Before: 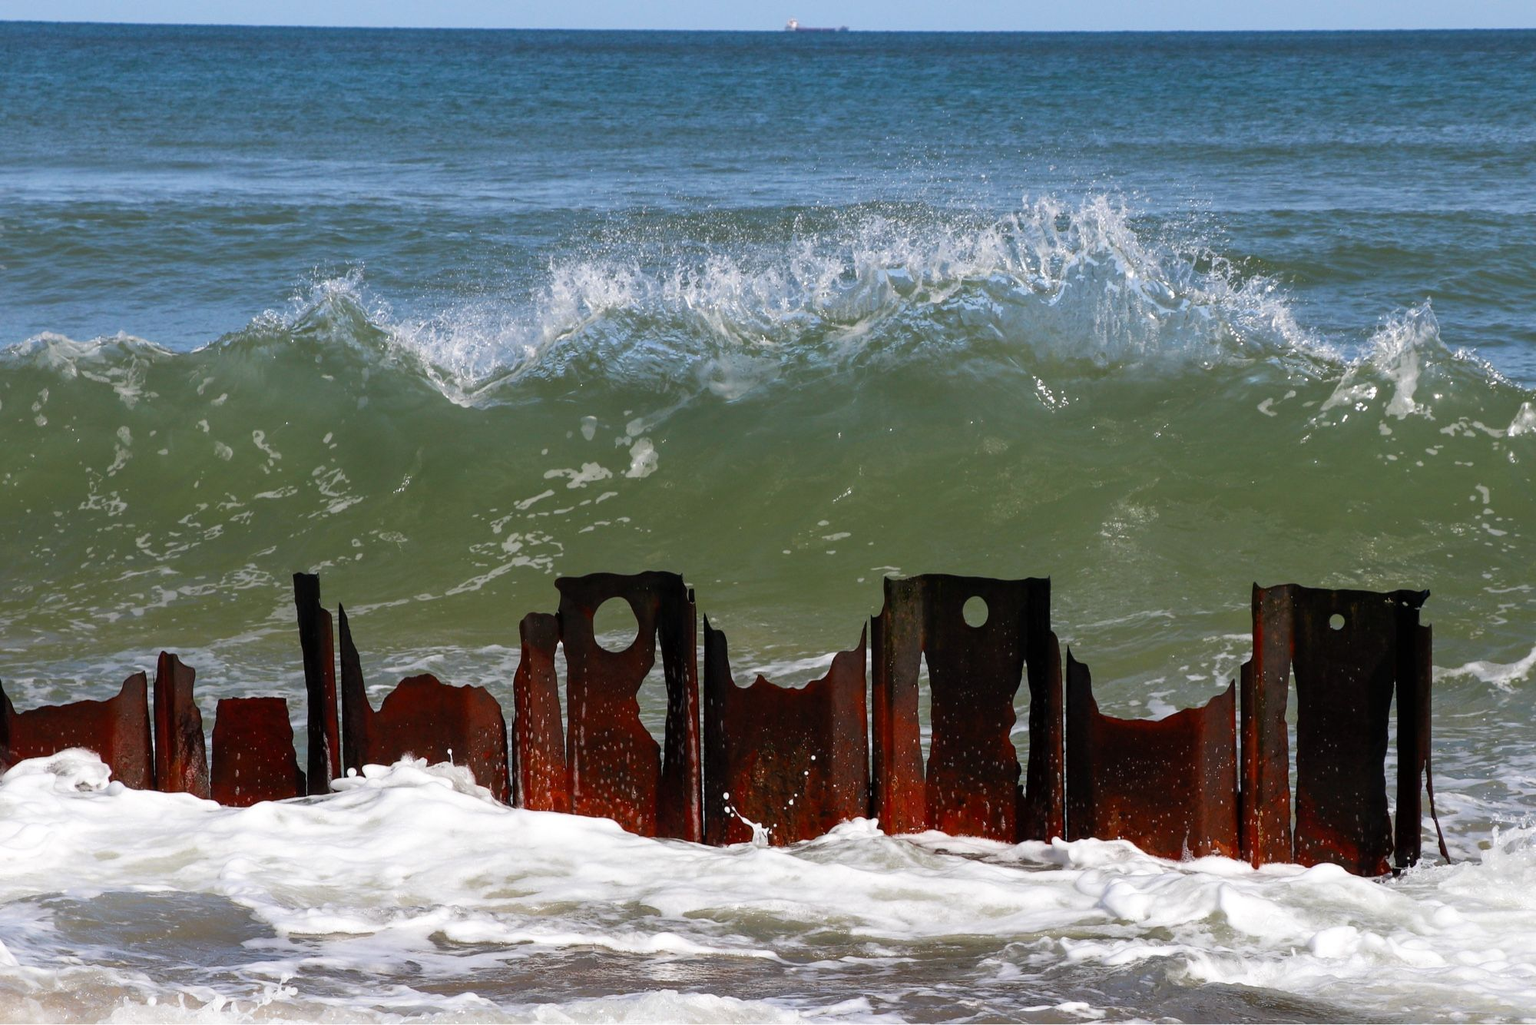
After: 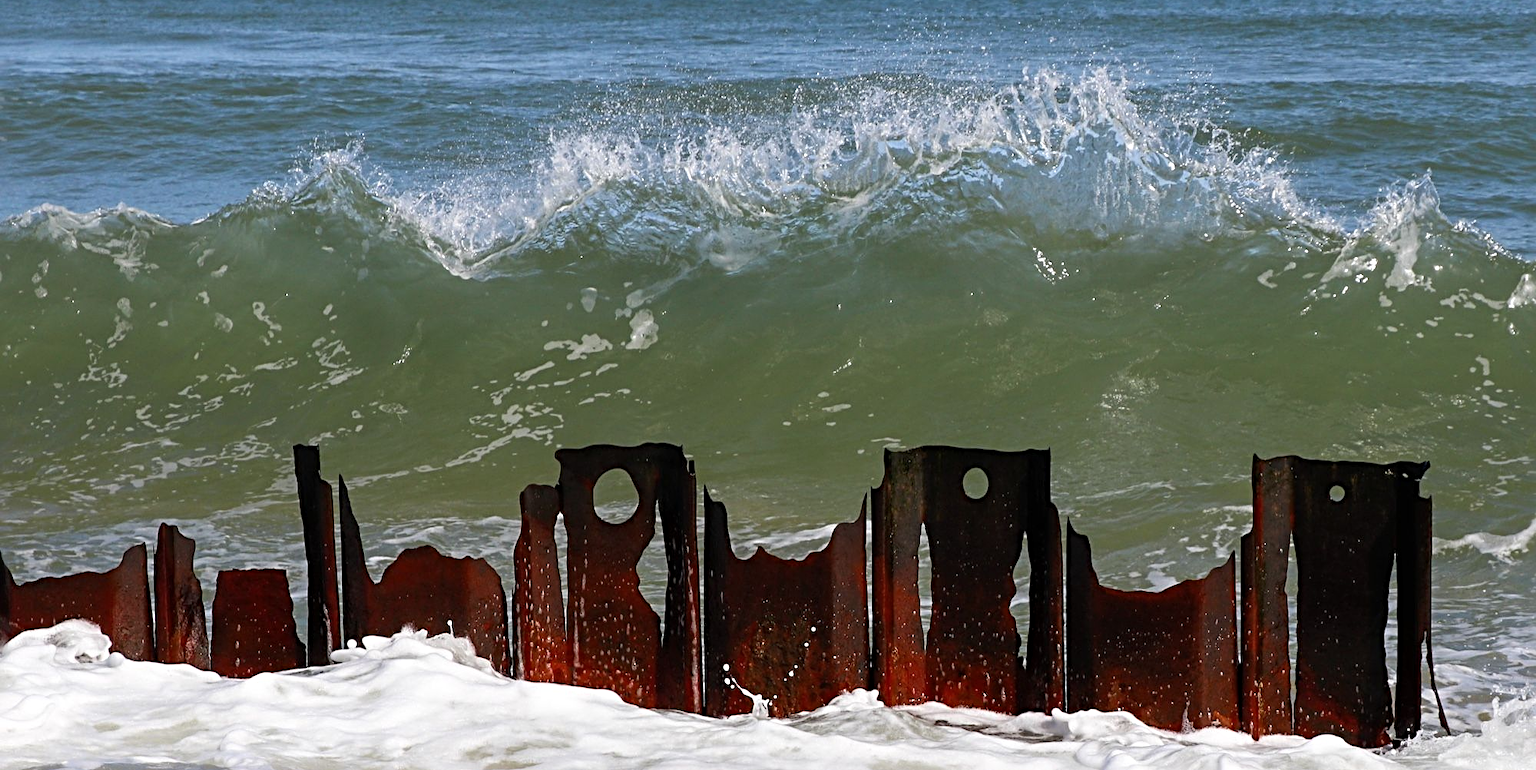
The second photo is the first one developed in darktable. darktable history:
crop and rotate: top 12.559%, bottom 12.231%
sharpen: radius 3.998
